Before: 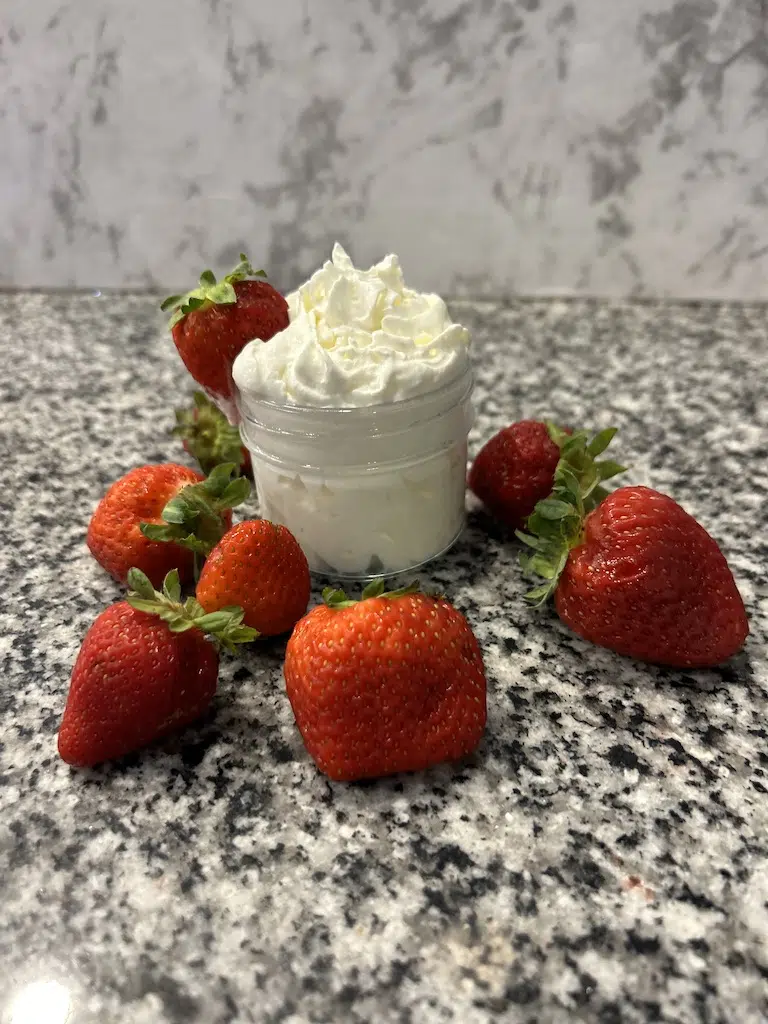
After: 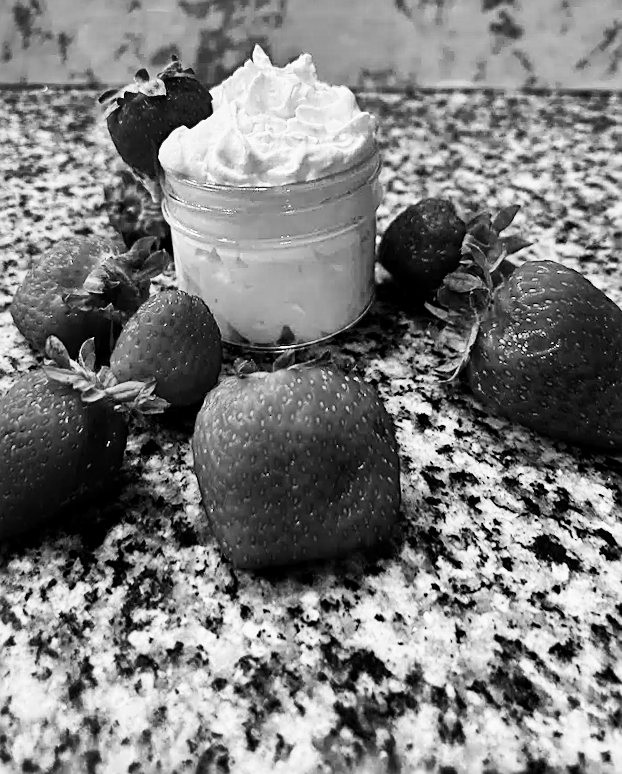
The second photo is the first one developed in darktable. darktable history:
rotate and perspective: rotation 0.72°, lens shift (vertical) -0.352, lens shift (horizontal) -0.051, crop left 0.152, crop right 0.859, crop top 0.019, crop bottom 0.964
haze removal: on, module defaults
crop and rotate: left 1.814%, top 12.818%, right 0.25%, bottom 9.225%
monochrome: a -6.99, b 35.61, size 1.4
shadows and highlights: shadows 20.91, highlights -82.73, soften with gaussian
filmic rgb: middle gray luminance 12.74%, black relative exposure -10.13 EV, white relative exposure 3.47 EV, threshold 6 EV, target black luminance 0%, hardness 5.74, latitude 44.69%, contrast 1.221, highlights saturation mix 5%, shadows ↔ highlights balance 26.78%, add noise in highlights 0, preserve chrominance no, color science v3 (2019), use custom middle-gray values true, iterations of high-quality reconstruction 0, contrast in highlights soft, enable highlight reconstruction true
tone curve: curves: ch0 [(0, 0) (0.003, 0.009) (0.011, 0.013) (0.025, 0.019) (0.044, 0.029) (0.069, 0.04) (0.1, 0.053) (0.136, 0.08) (0.177, 0.114) (0.224, 0.151) (0.277, 0.207) (0.335, 0.267) (0.399, 0.35) (0.468, 0.442) (0.543, 0.545) (0.623, 0.656) (0.709, 0.752) (0.801, 0.843) (0.898, 0.932) (1, 1)], preserve colors none
sharpen: on, module defaults
